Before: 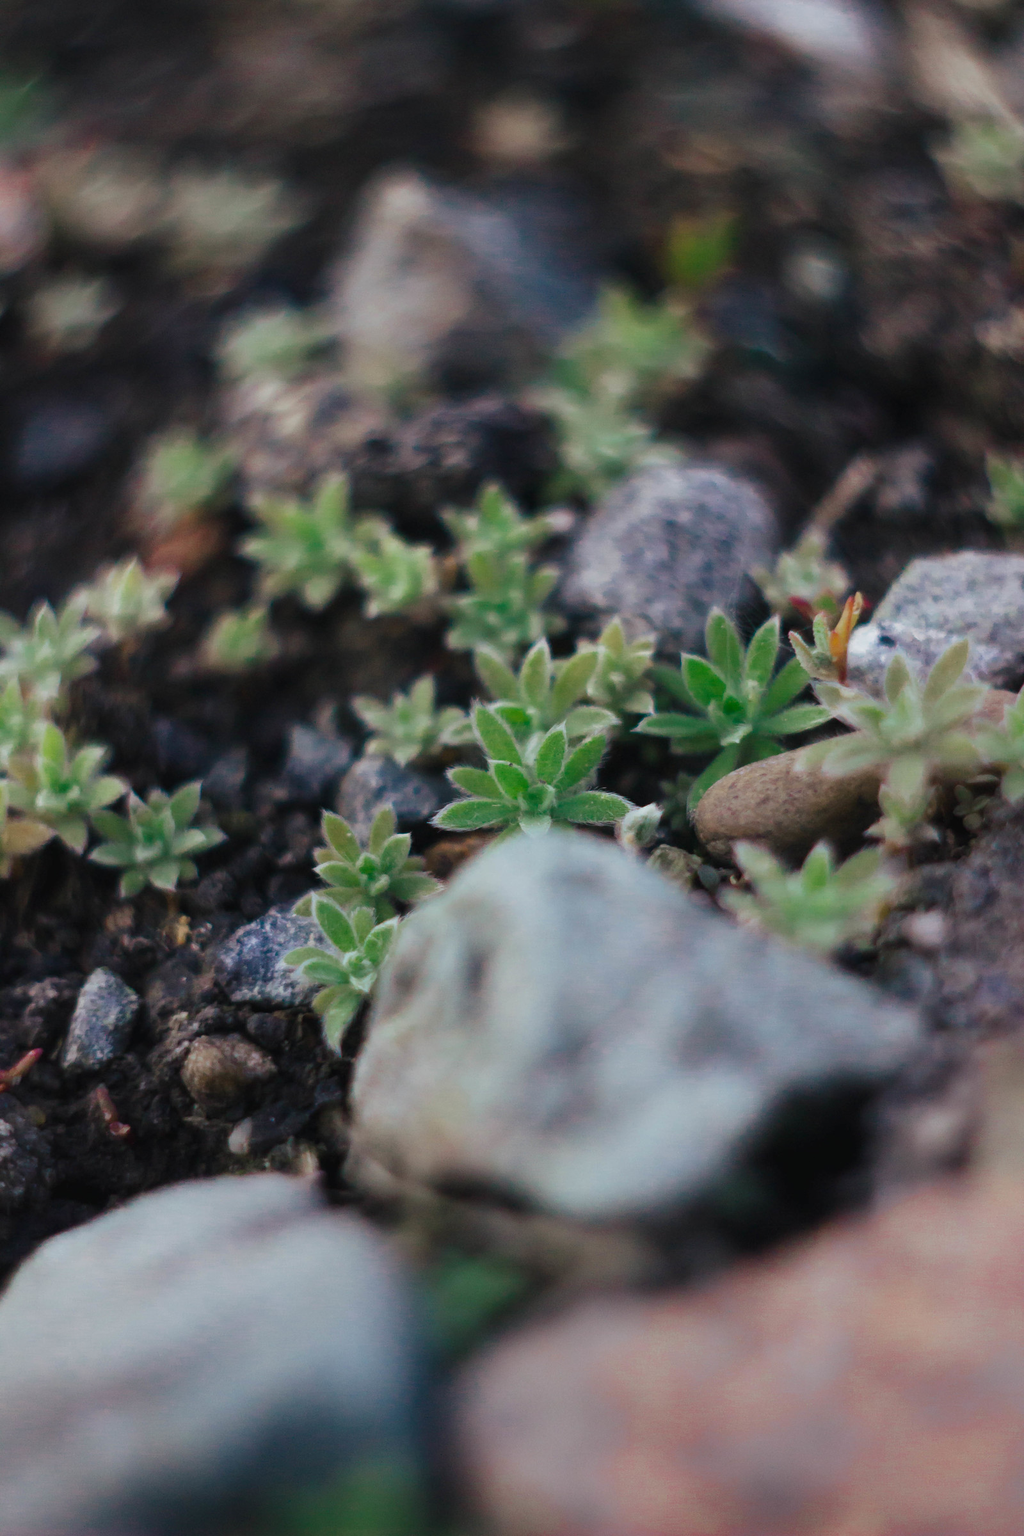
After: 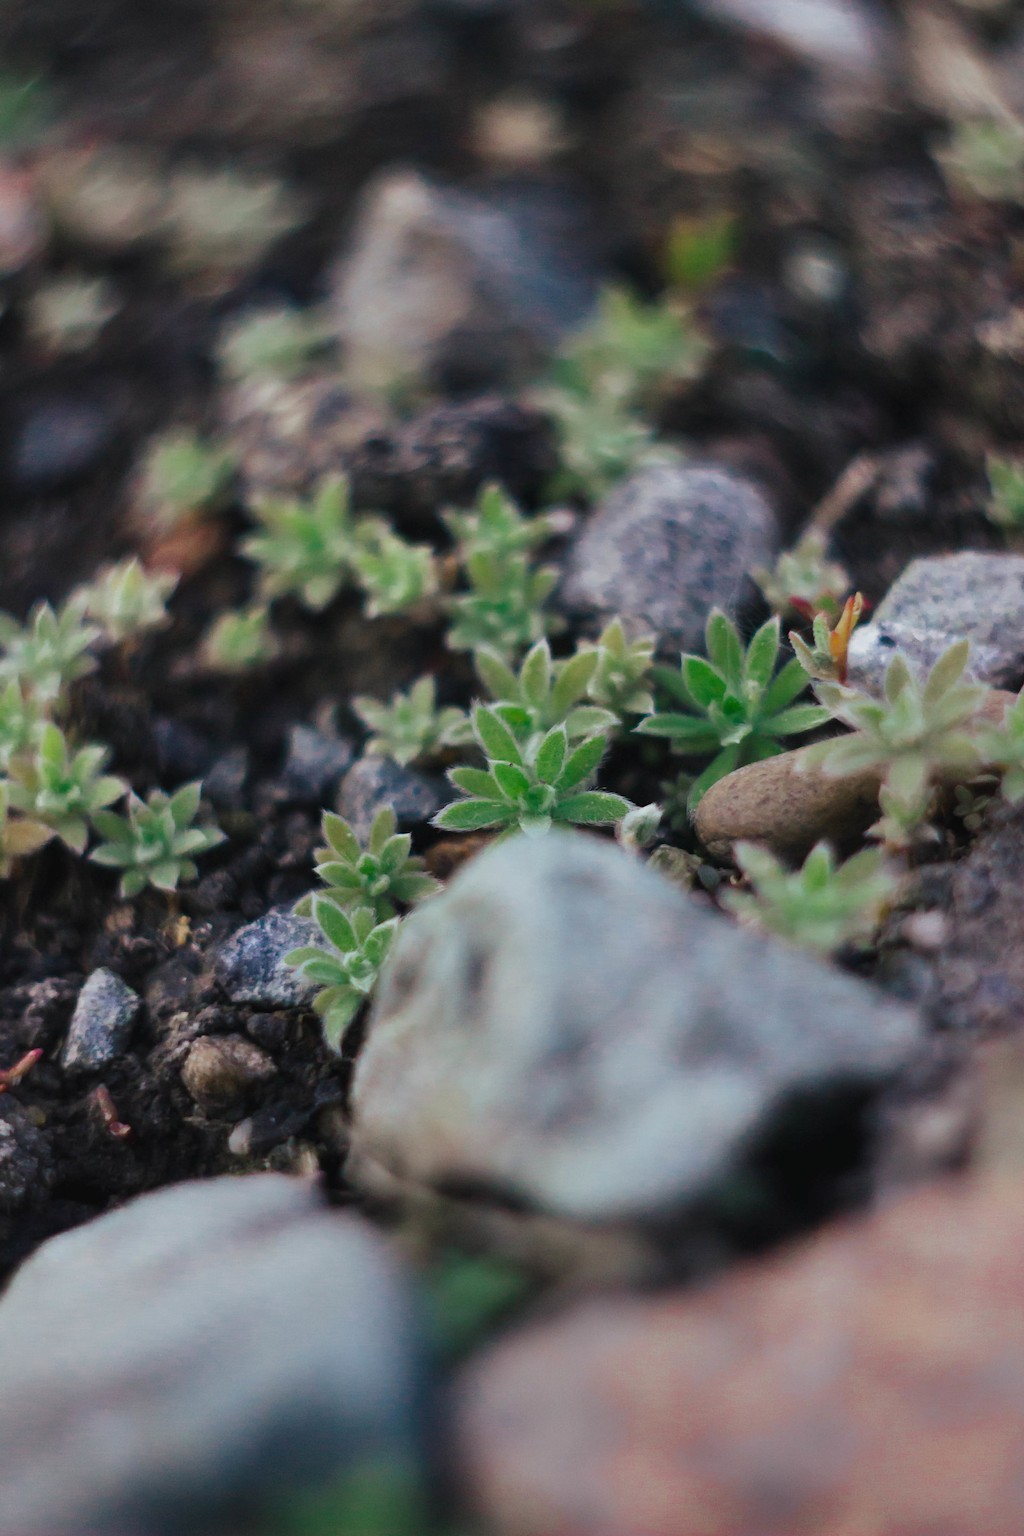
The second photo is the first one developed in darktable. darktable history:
shadows and highlights: shadows 36.25, highlights -28.05, soften with gaussian
